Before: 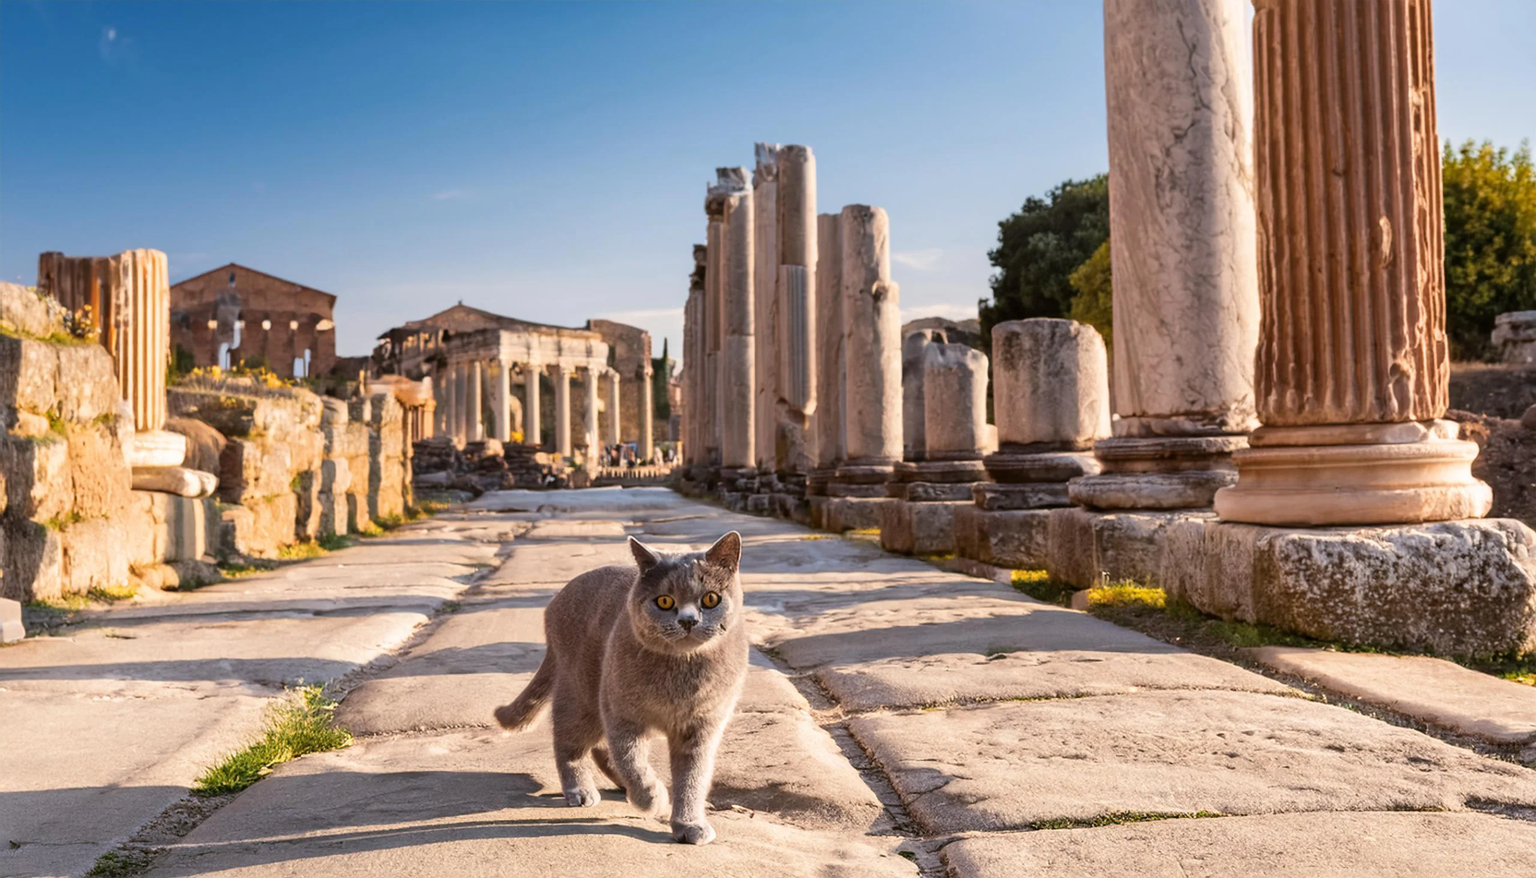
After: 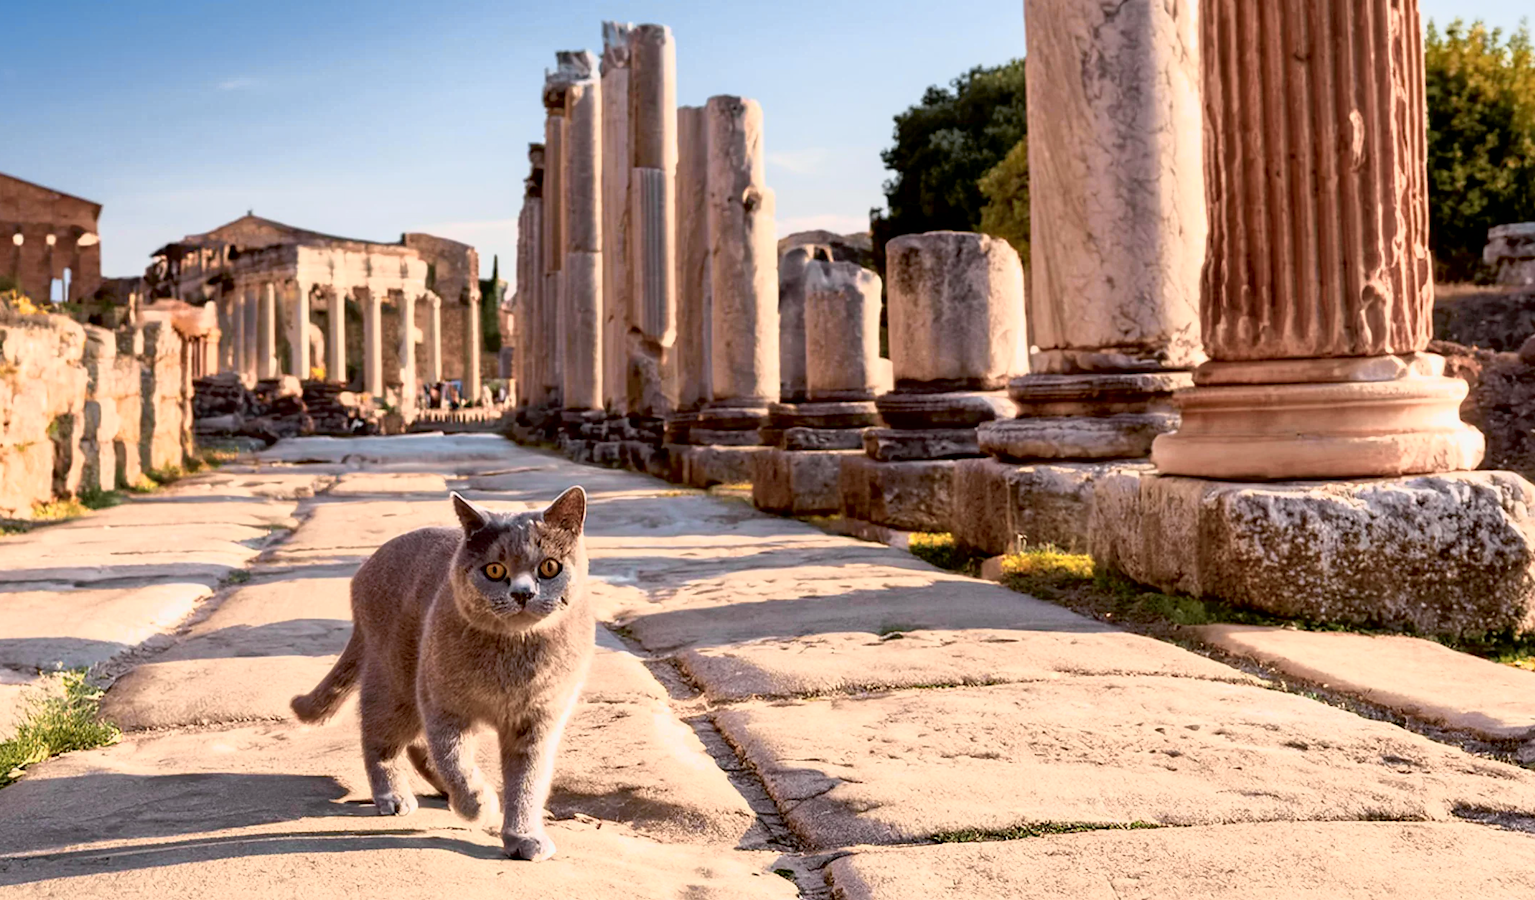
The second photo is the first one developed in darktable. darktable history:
tone curve: curves: ch0 [(0, 0) (0.105, 0.068) (0.181, 0.185) (0.28, 0.291) (0.384, 0.404) (0.485, 0.531) (0.638, 0.681) (0.795, 0.879) (1, 0.977)]; ch1 [(0, 0) (0.161, 0.092) (0.35, 0.33) (0.379, 0.401) (0.456, 0.469) (0.504, 0.5) (0.512, 0.514) (0.58, 0.597) (0.635, 0.646) (1, 1)]; ch2 [(0, 0) (0.371, 0.362) (0.437, 0.437) (0.5, 0.5) (0.53, 0.523) (0.56, 0.58) (0.622, 0.606) (1, 1)], color space Lab, independent channels, preserve colors none
exposure: black level correction 0.009, compensate highlight preservation false
crop: left 16.384%, top 14.228%
